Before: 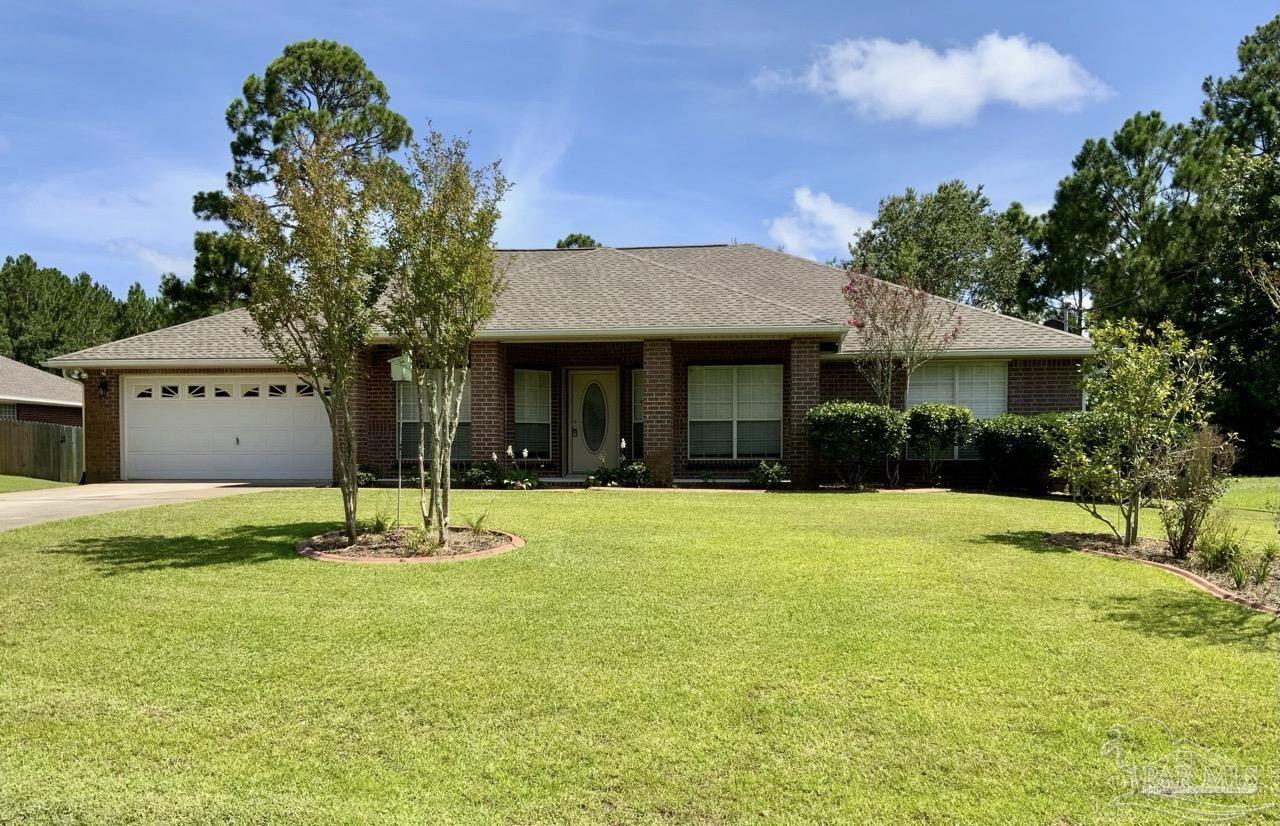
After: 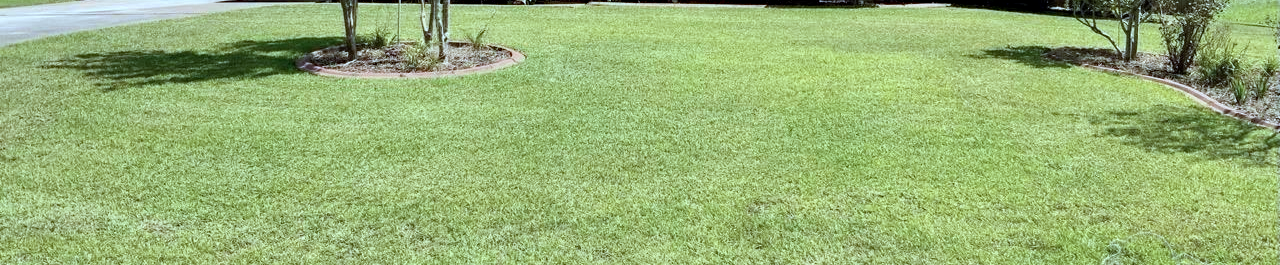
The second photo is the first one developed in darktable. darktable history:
haze removal: compatibility mode true, adaptive false
crop and rotate: top 58.788%, bottom 9.045%
color correction: highlights a* -9.16, highlights b* -23.42
